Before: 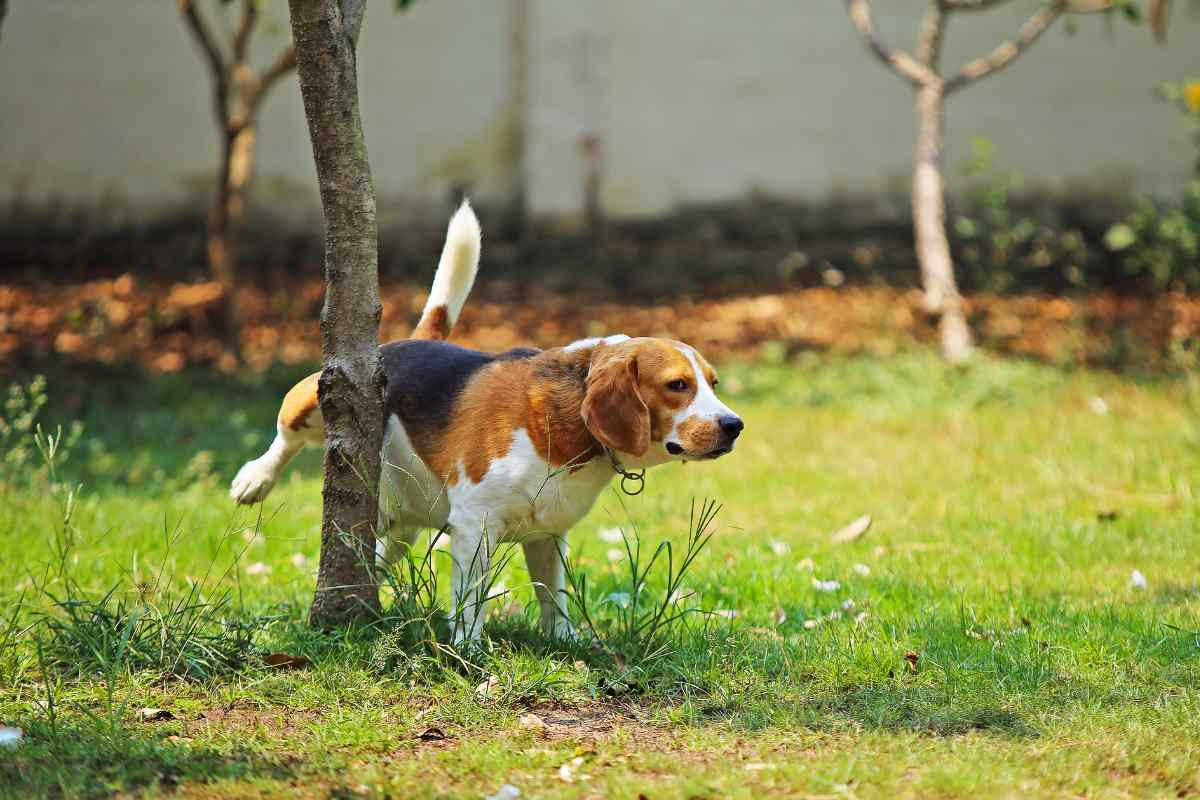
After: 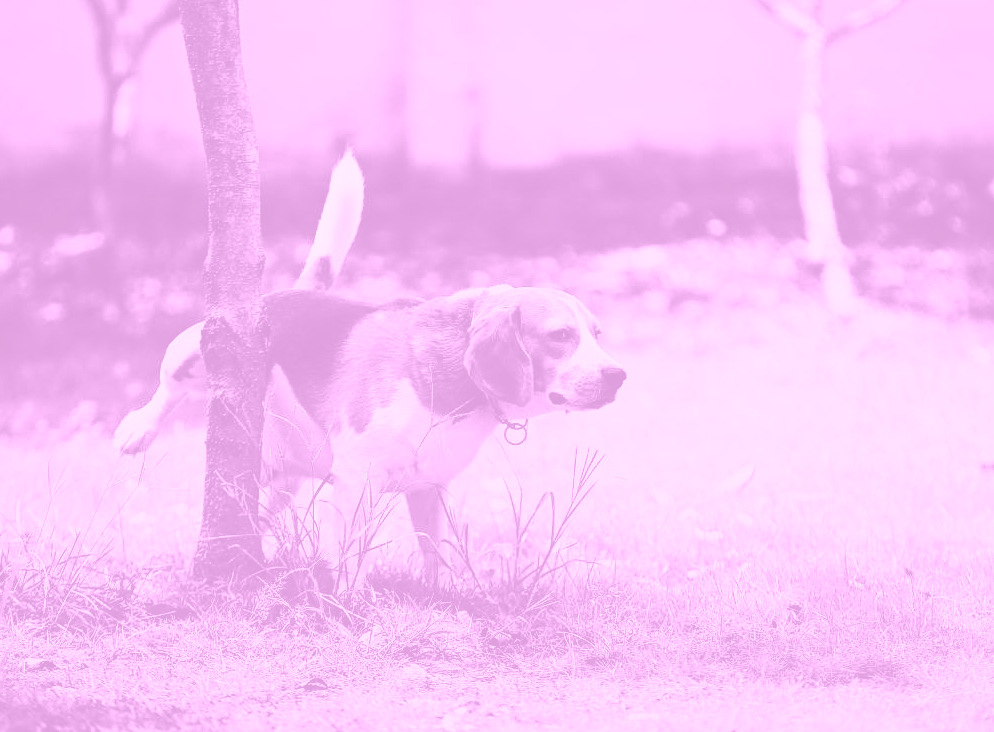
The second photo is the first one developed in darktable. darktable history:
crop: left 9.807%, top 6.259%, right 7.334%, bottom 2.177%
graduated density: rotation -180°, offset 24.95
base curve: curves: ch0 [(0, 0) (0.032, 0.025) (0.121, 0.166) (0.206, 0.329) (0.605, 0.79) (1, 1)], preserve colors none
exposure: black level correction 0.001, exposure 0.191 EV, compensate highlight preservation false
rgb curve: curves: ch0 [(0, 0.186) (0.314, 0.284) (0.576, 0.466) (0.805, 0.691) (0.936, 0.886)]; ch1 [(0, 0.186) (0.314, 0.284) (0.581, 0.534) (0.771, 0.746) (0.936, 0.958)]; ch2 [(0, 0.216) (0.275, 0.39) (1, 1)], mode RGB, independent channels, compensate middle gray true, preserve colors none
color balance rgb: highlights gain › chroma 2.94%, highlights gain › hue 60.57°, global offset › chroma 0.25%, global offset › hue 256.52°, perceptual saturation grading › global saturation 20%, perceptual saturation grading › highlights -50%, perceptual saturation grading › shadows 30%, contrast 15%
contrast equalizer: y [[0.5, 0.486, 0.447, 0.446, 0.489, 0.5], [0.5 ×6], [0.5 ×6], [0 ×6], [0 ×6]]
colorize: hue 331.2°, saturation 75%, source mix 30.28%, lightness 70.52%, version 1
